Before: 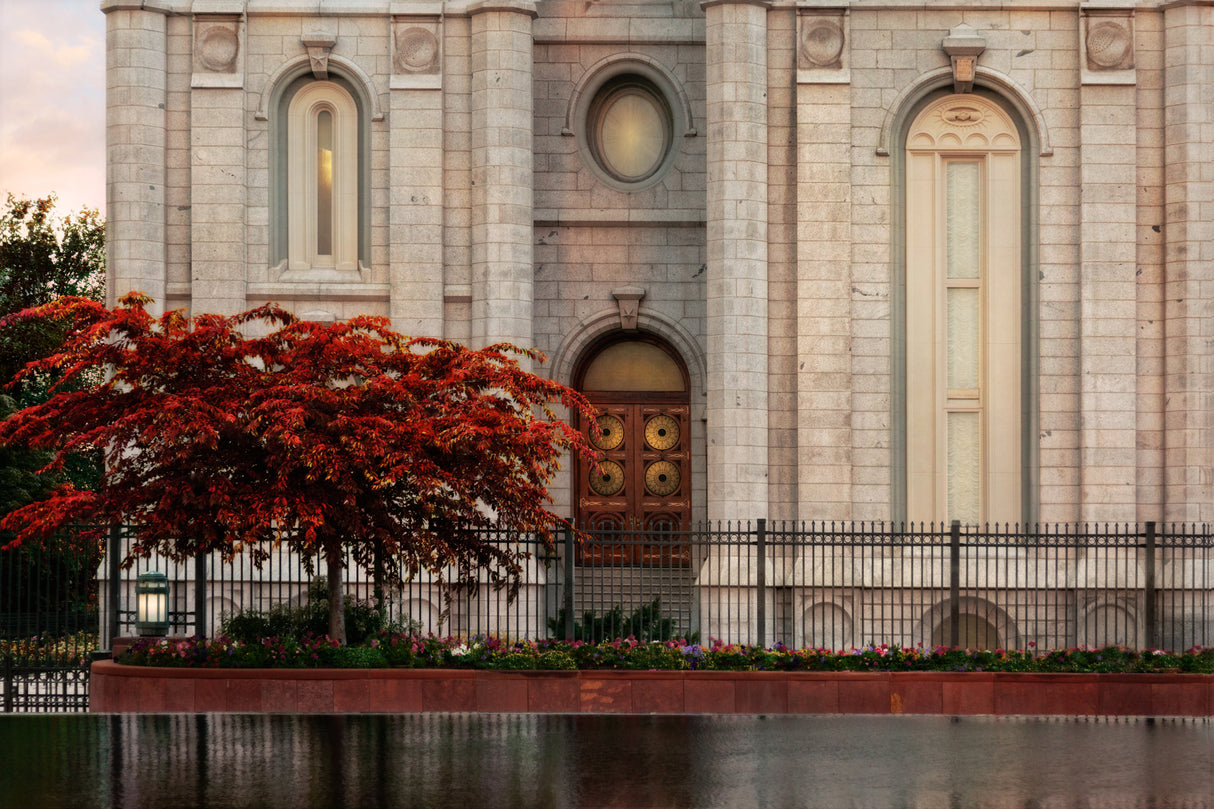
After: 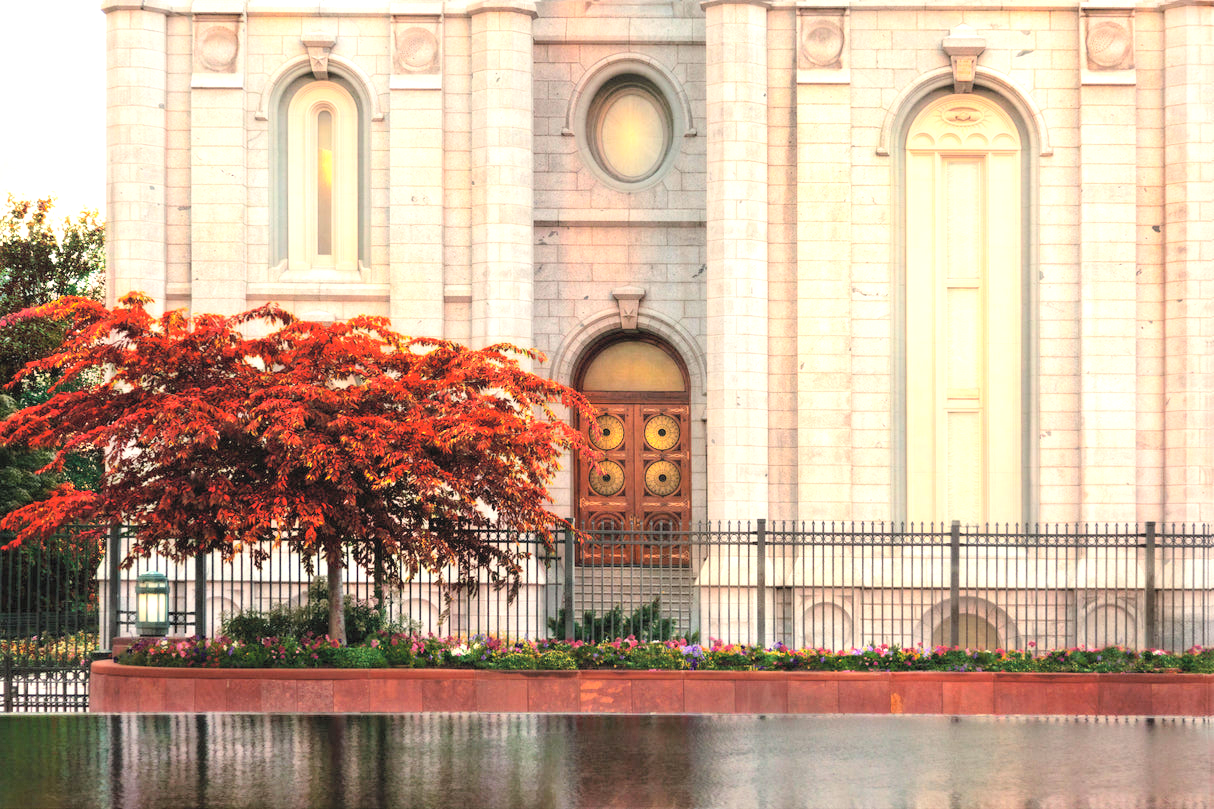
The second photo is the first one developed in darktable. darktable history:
contrast brightness saturation: contrast 0.101, brightness 0.313, saturation 0.144
tone curve: curves: ch0 [(0, 0) (0.003, 0.003) (0.011, 0.011) (0.025, 0.025) (0.044, 0.044) (0.069, 0.069) (0.1, 0.099) (0.136, 0.135) (0.177, 0.176) (0.224, 0.223) (0.277, 0.275) (0.335, 0.333) (0.399, 0.396) (0.468, 0.465) (0.543, 0.546) (0.623, 0.625) (0.709, 0.711) (0.801, 0.802) (0.898, 0.898) (1, 1)], preserve colors none
exposure: black level correction 0, exposure 1.199 EV, compensate exposure bias true, compensate highlight preservation false
